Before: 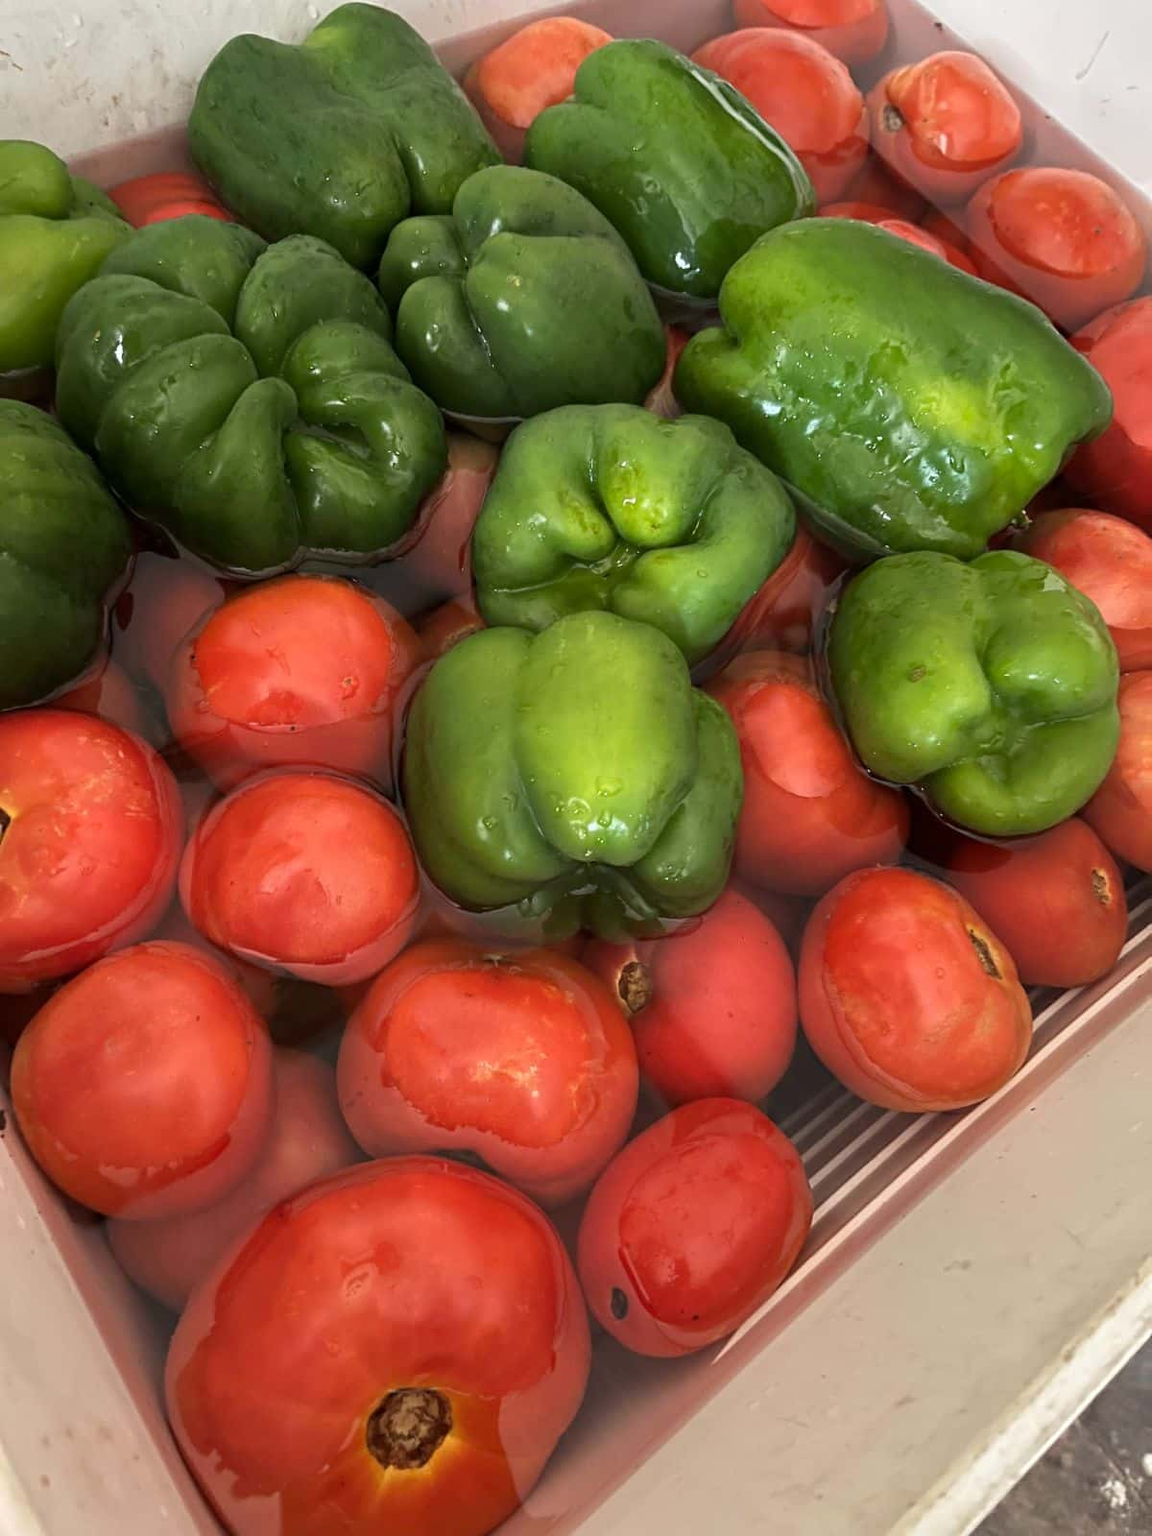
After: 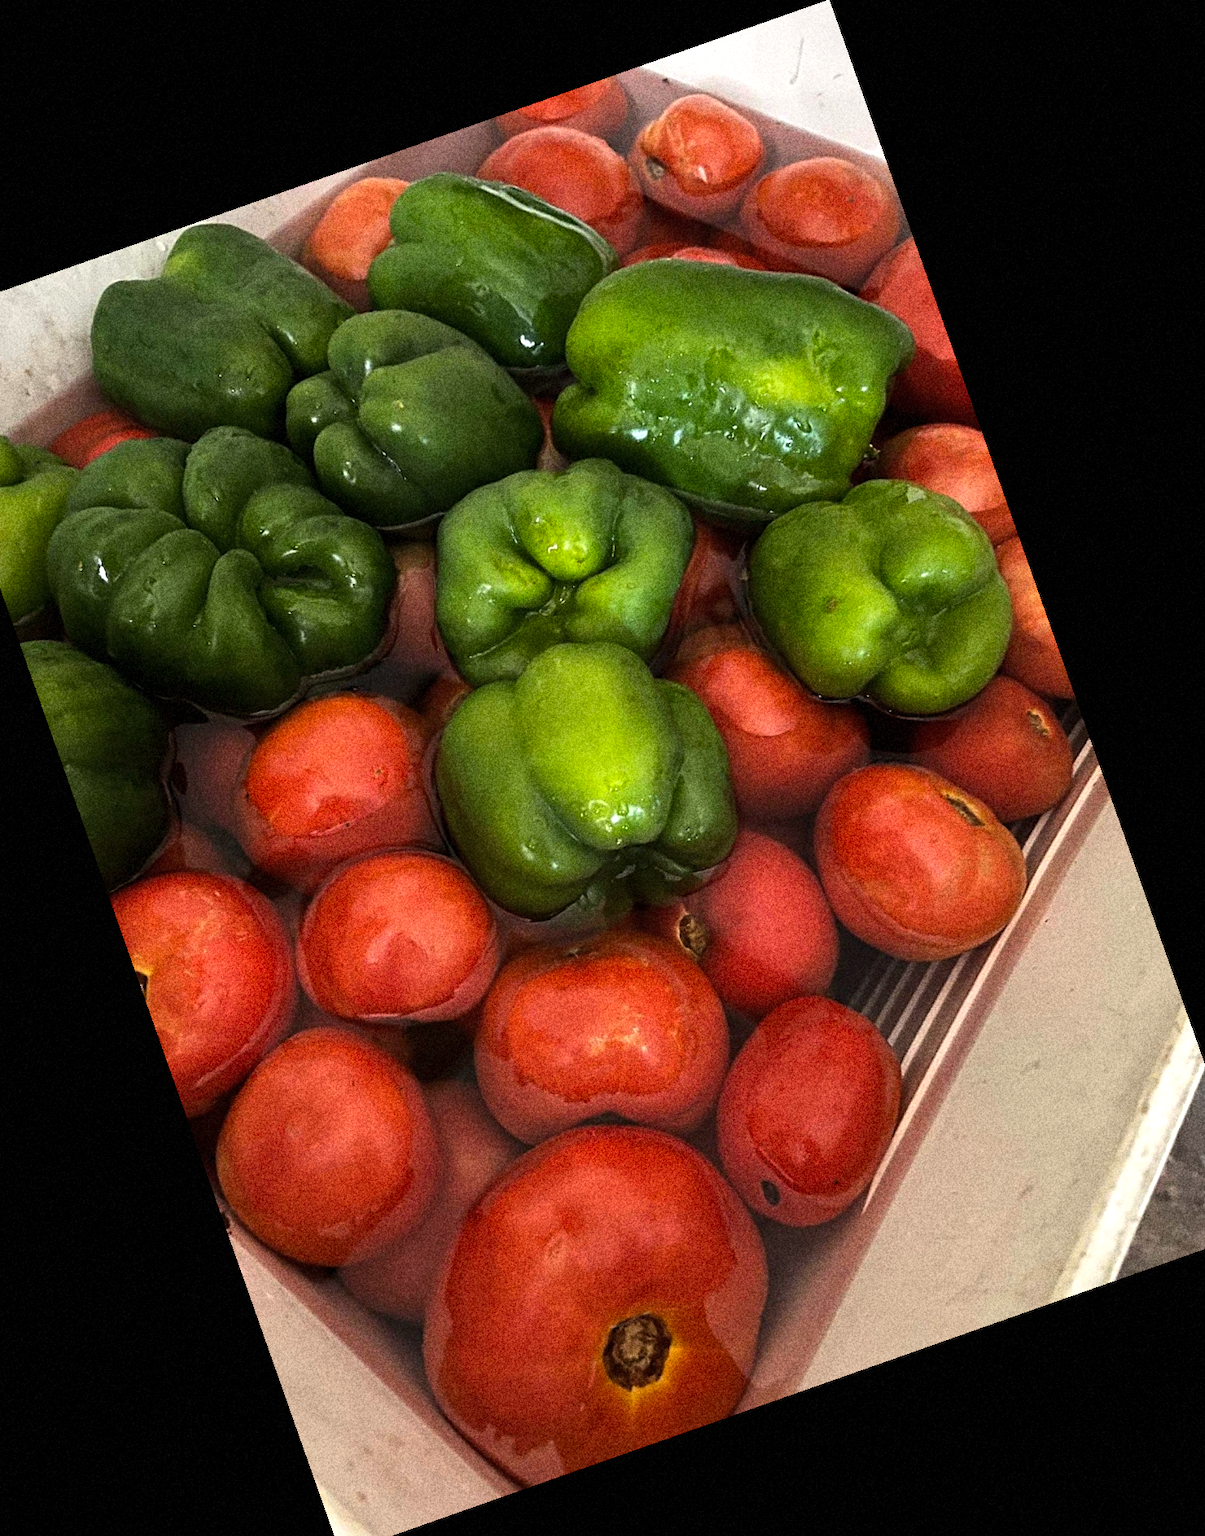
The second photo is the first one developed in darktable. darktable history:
grain: coarseness 14.49 ISO, strength 48.04%, mid-tones bias 35%
color balance rgb: shadows lift › luminance -10%, power › luminance -9%, linear chroma grading › global chroma 10%, global vibrance 10%, contrast 15%, saturation formula JzAzBz (2021)
crop and rotate: angle 19.43°, left 6.812%, right 4.125%, bottom 1.087%
